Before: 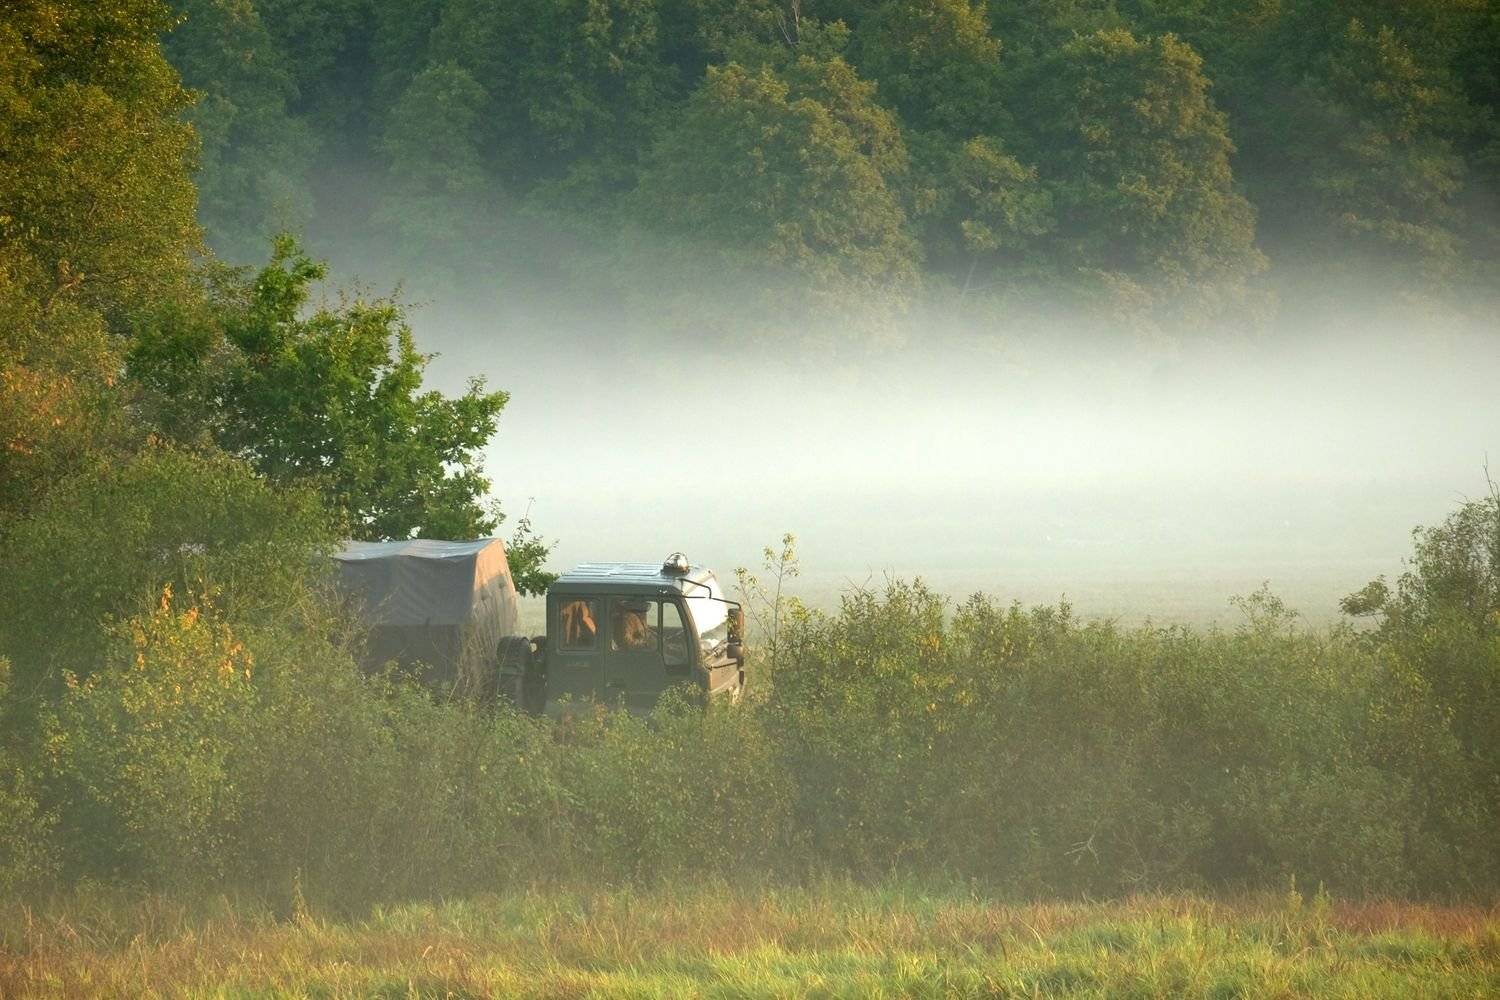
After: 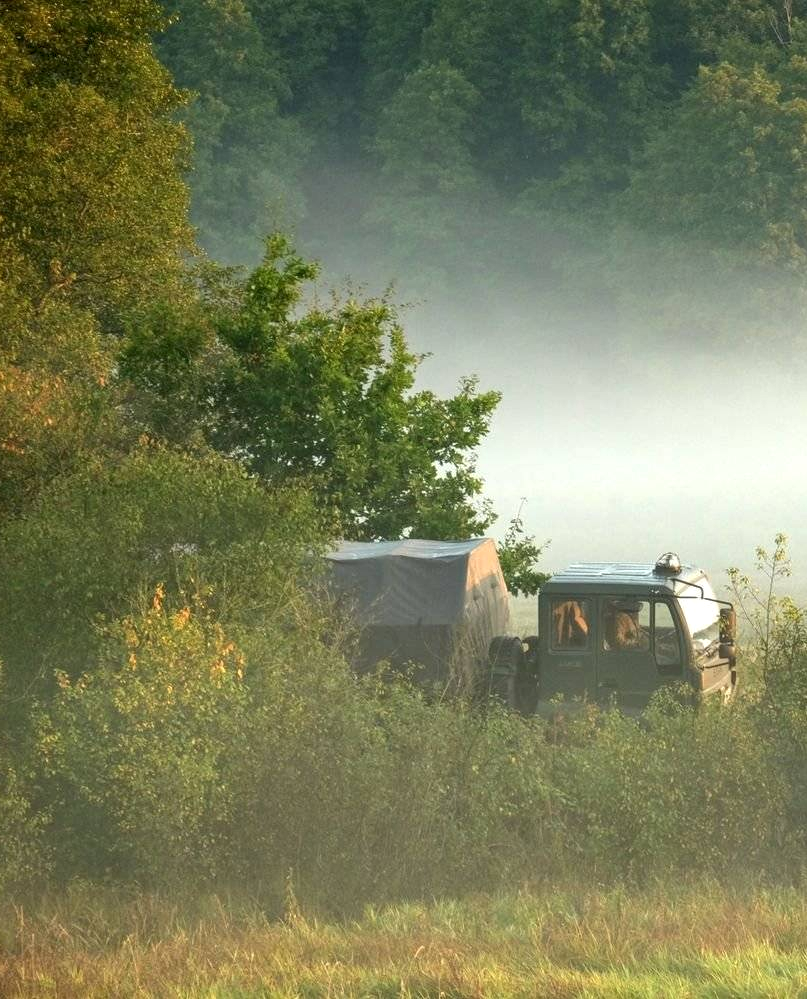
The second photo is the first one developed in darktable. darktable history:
local contrast: on, module defaults
crop: left 0.587%, right 45.588%, bottom 0.086%
